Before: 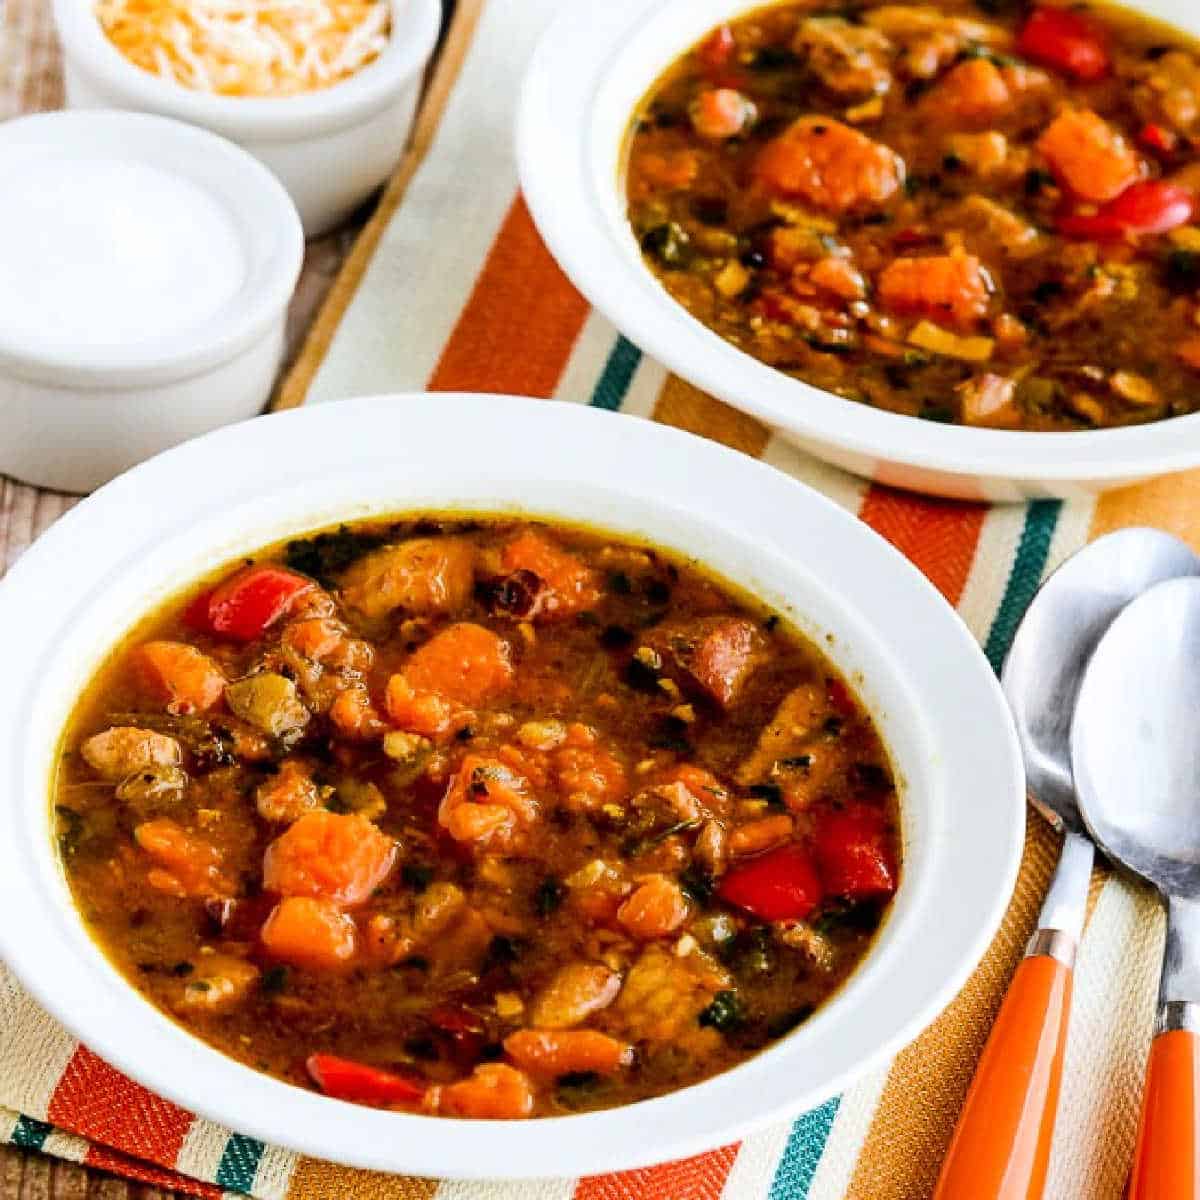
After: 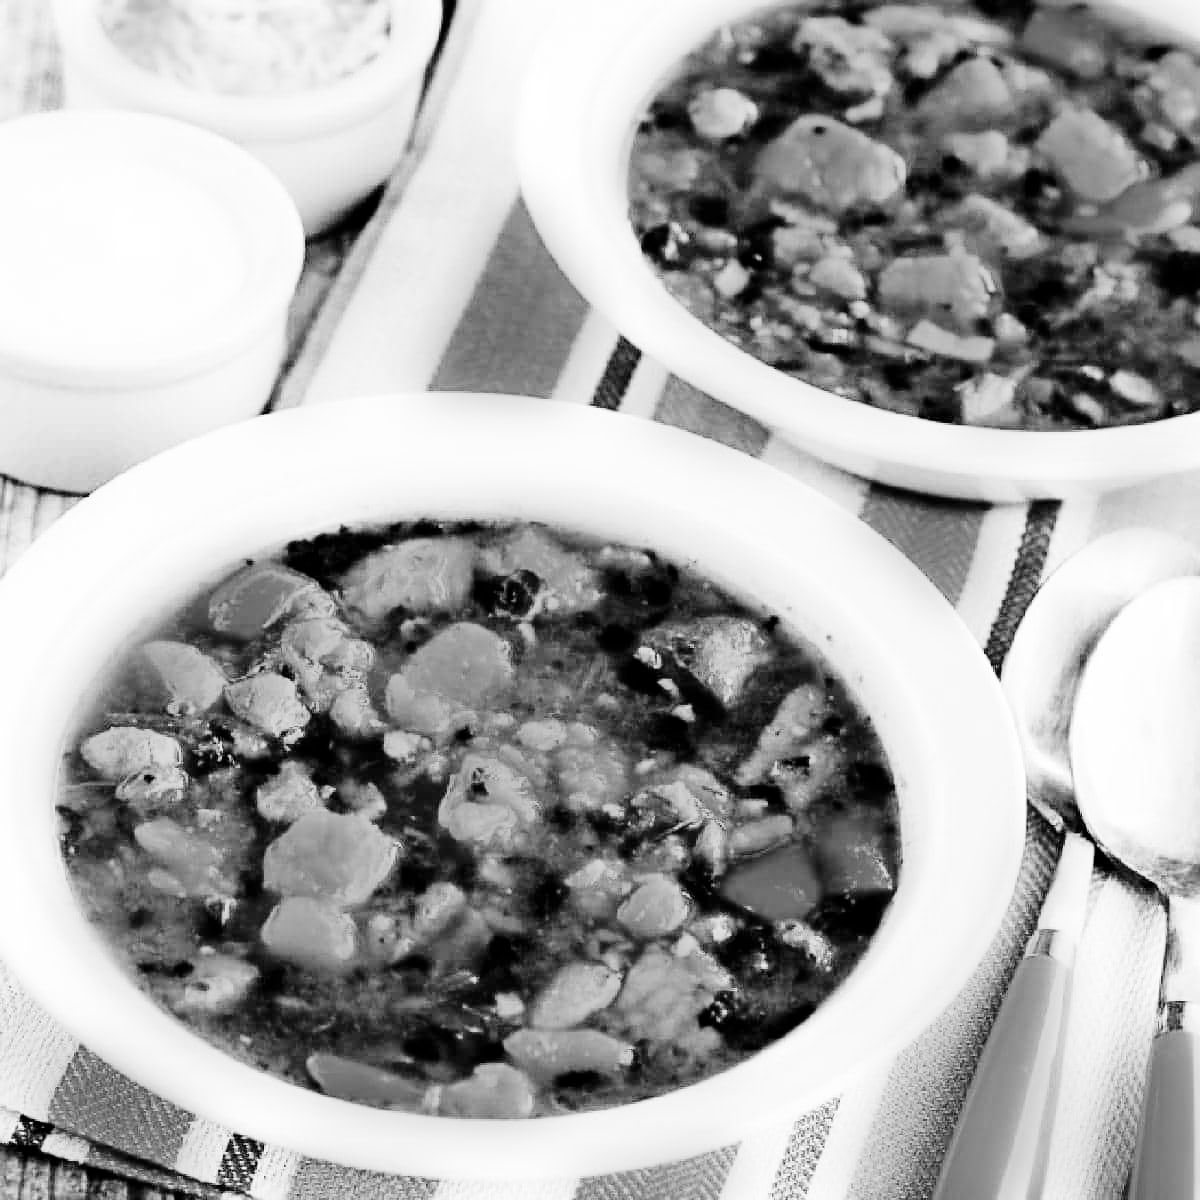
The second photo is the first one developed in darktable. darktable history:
monochrome: size 1
tone curve: curves: ch0 [(0, 0) (0.004, 0) (0.133, 0.071) (0.325, 0.456) (0.832, 0.957) (1, 1)], color space Lab, linked channels, preserve colors none
